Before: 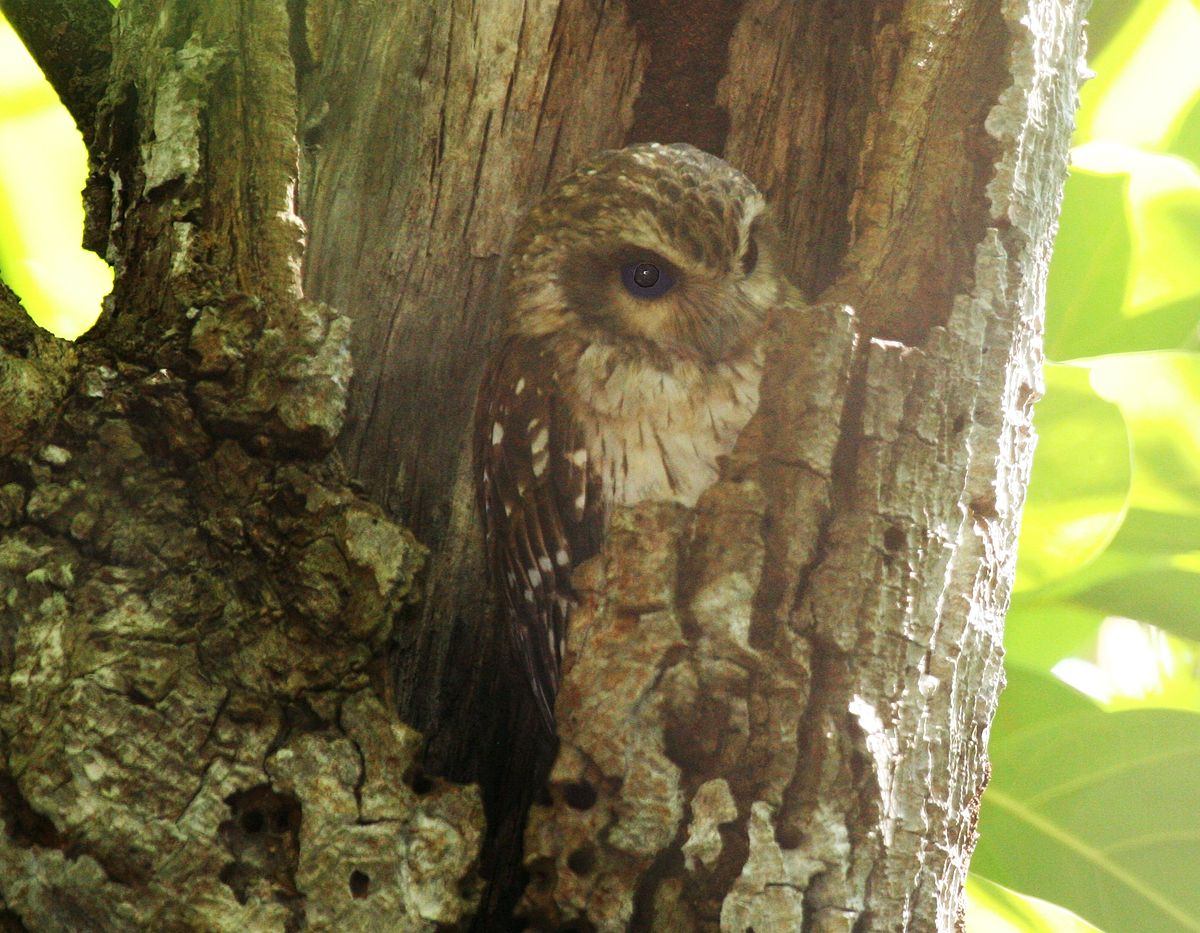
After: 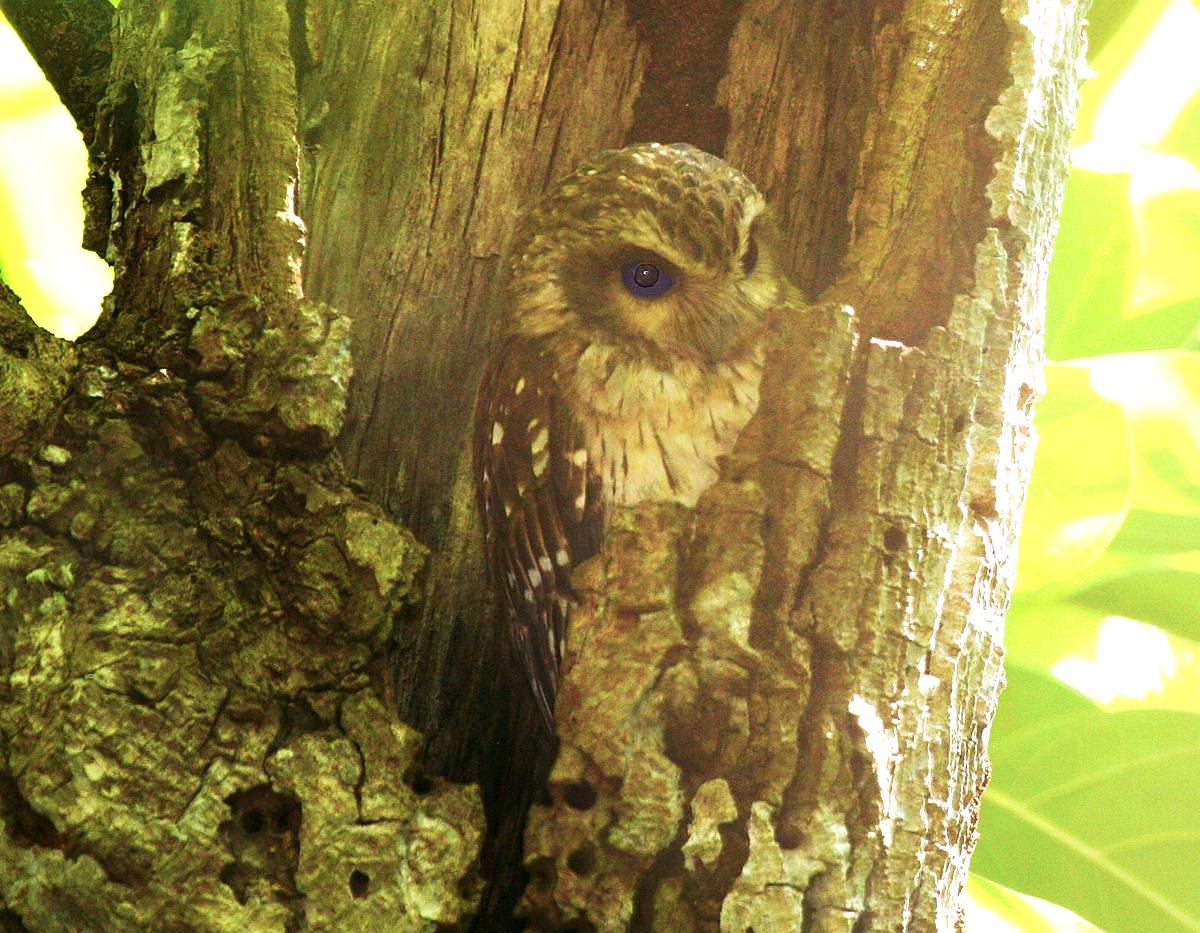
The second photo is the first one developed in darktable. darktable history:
velvia: strength 74.71%
exposure: black level correction 0.001, exposure 0.498 EV, compensate highlight preservation false
sharpen: radius 1.534, amount 0.368, threshold 1.671
